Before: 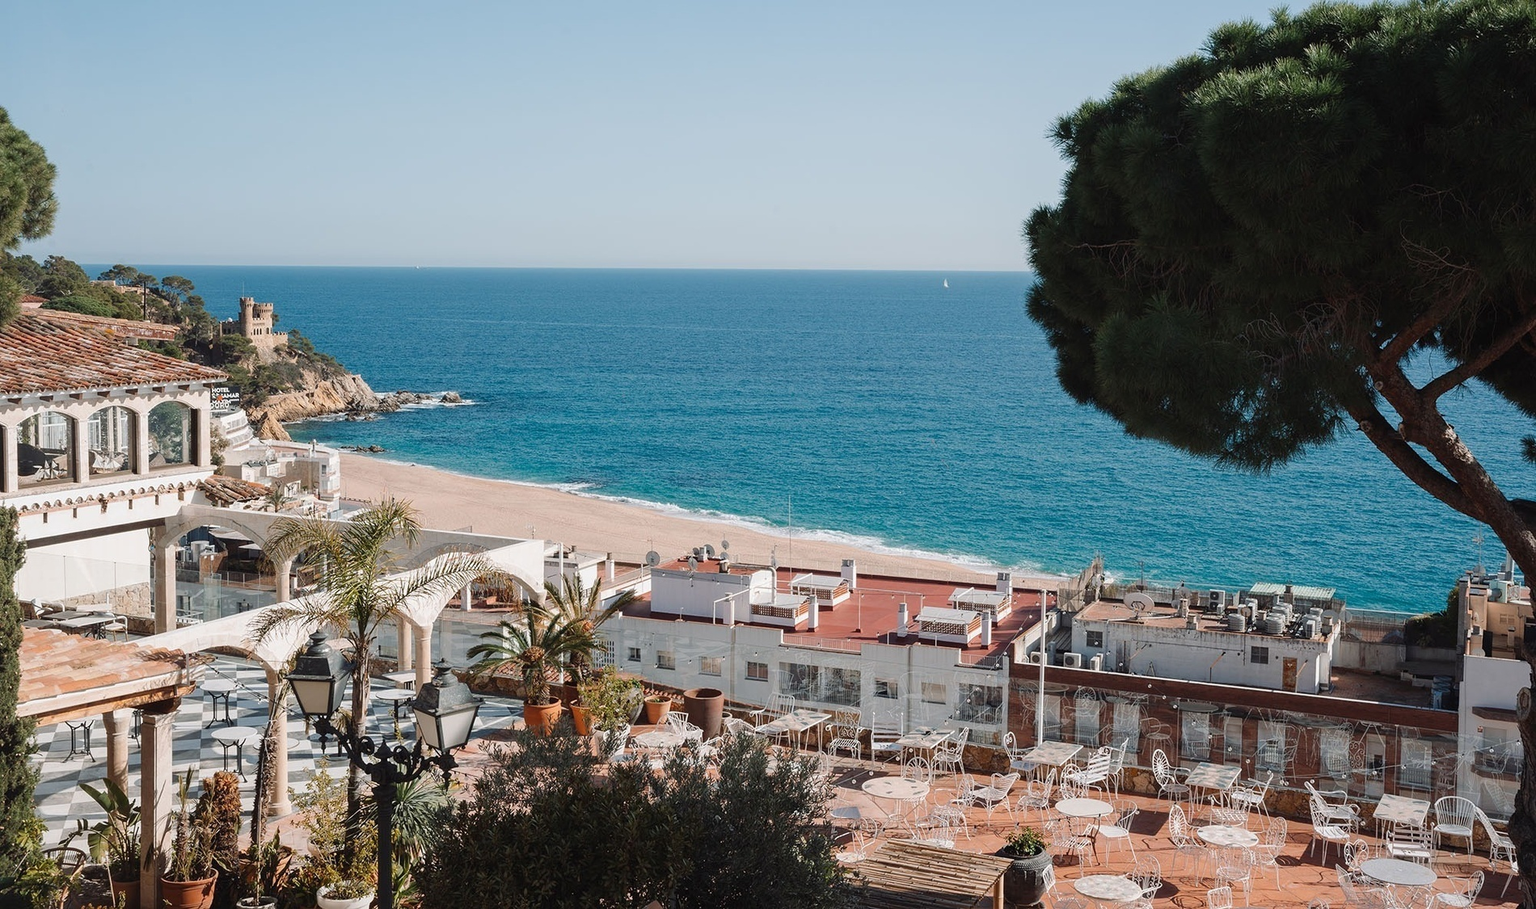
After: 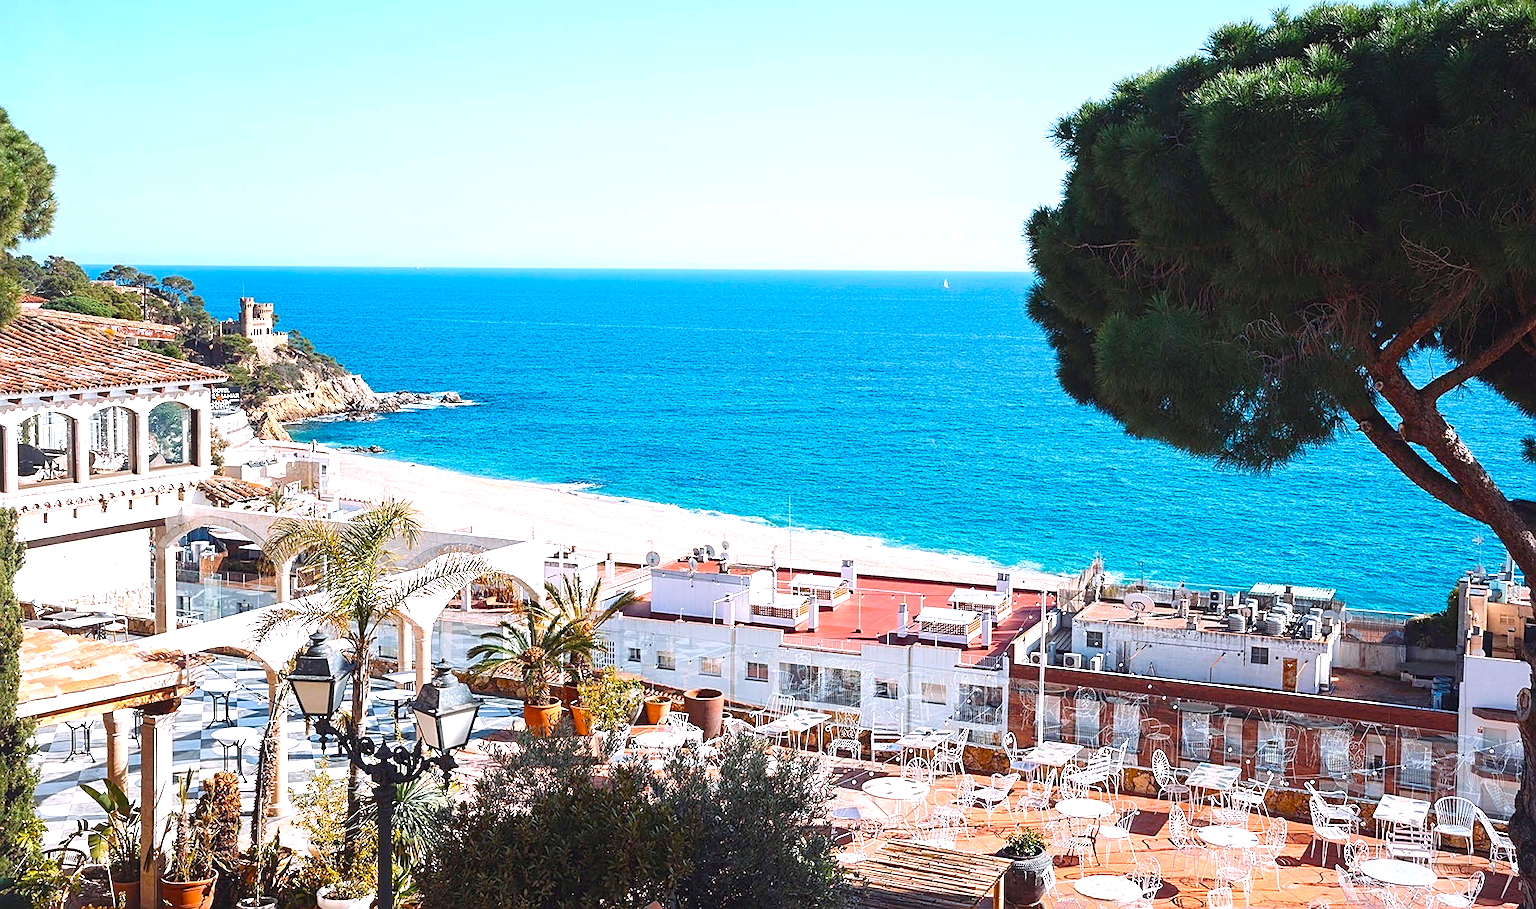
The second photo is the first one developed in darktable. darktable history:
color calibration: illuminant as shot in camera, x 0.358, y 0.373, temperature 4628.91 K
sharpen: on, module defaults
exposure: black level correction 0, exposure 1.097 EV, compensate highlight preservation false
color balance rgb: perceptual saturation grading › global saturation 36.998%, perceptual saturation grading › shadows 36.211%, global vibrance 20%
